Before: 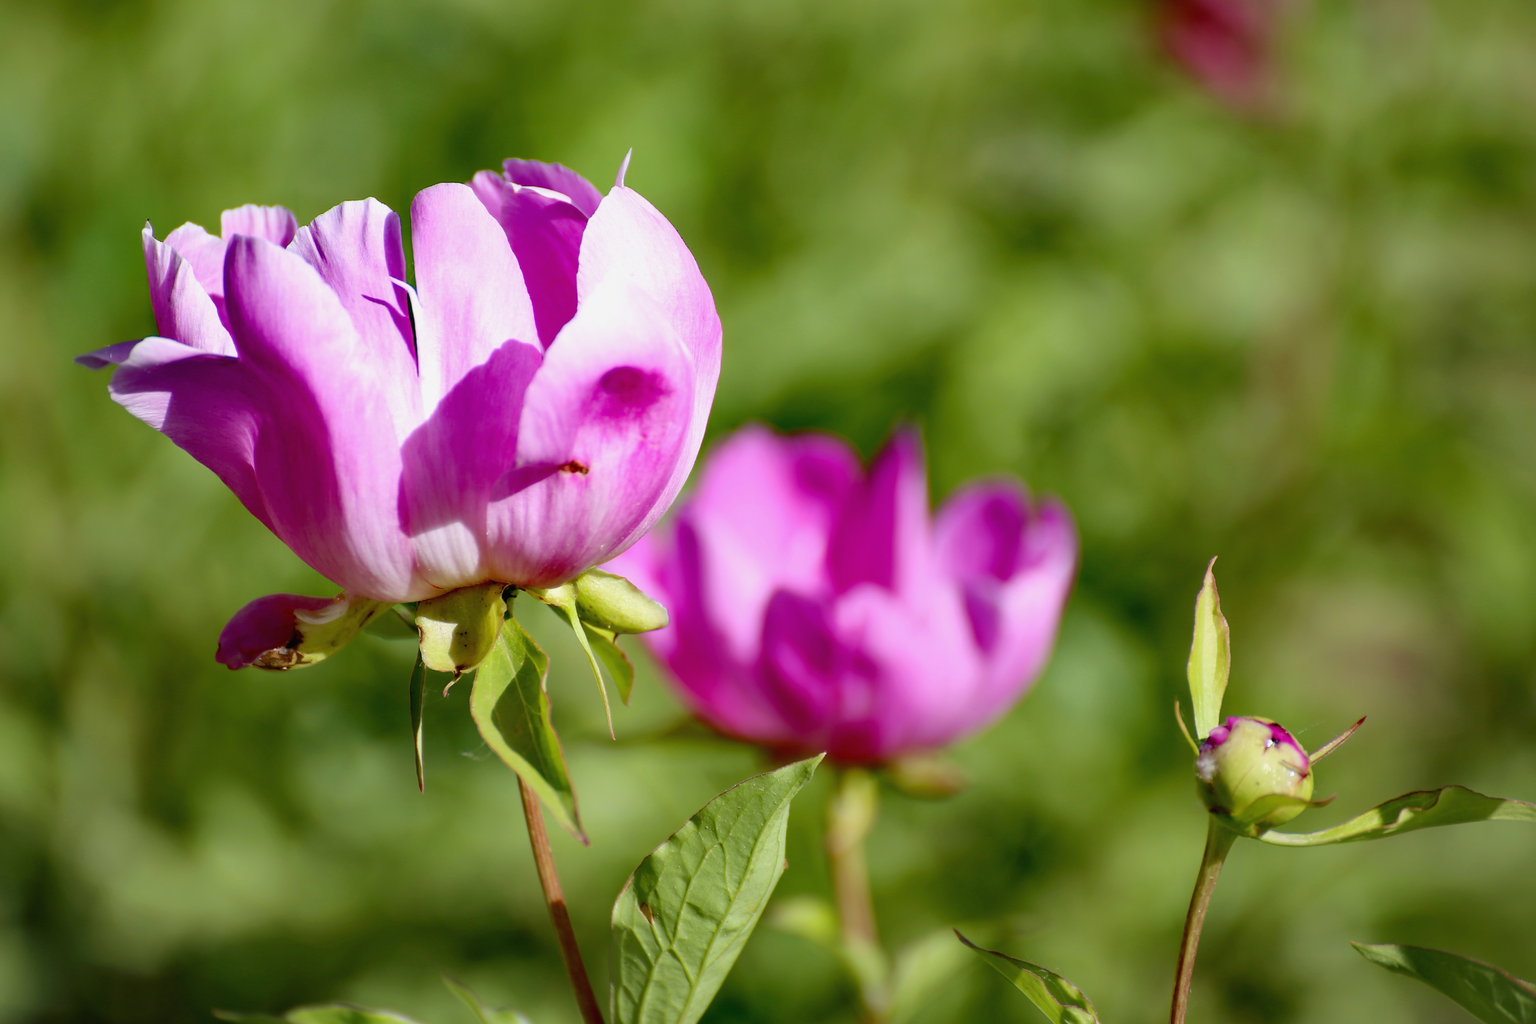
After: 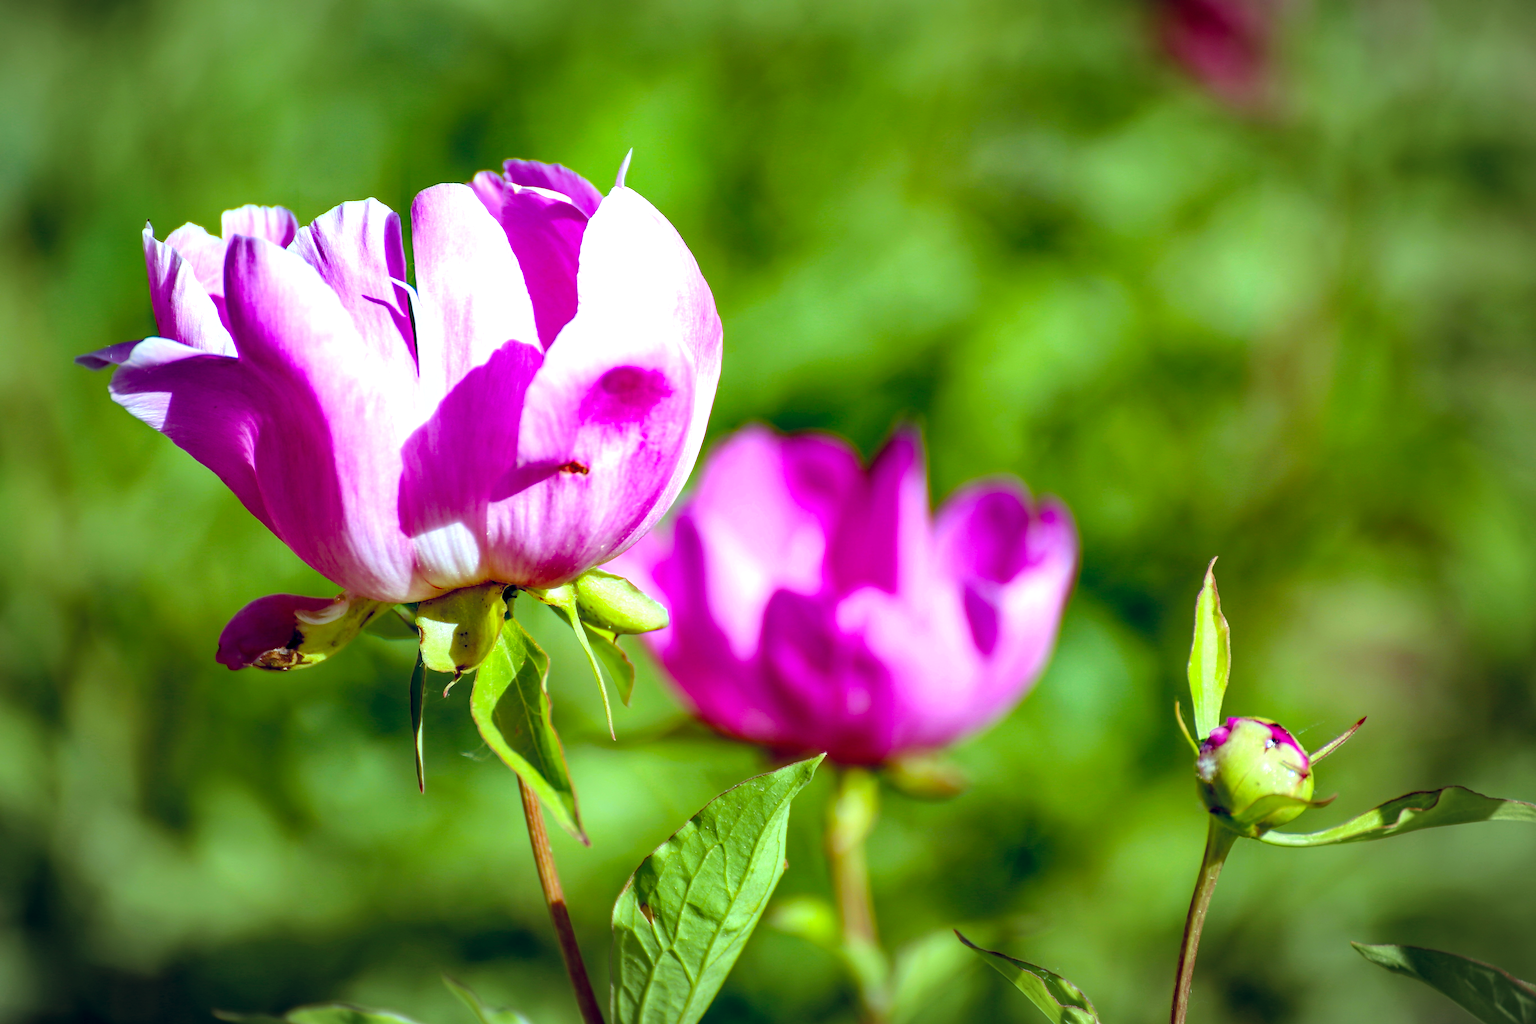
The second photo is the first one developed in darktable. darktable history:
vignetting: fall-off radius 98.91%, width/height ratio 1.345
color balance rgb: highlights gain › luminance 15.34%, highlights gain › chroma 3.979%, highlights gain › hue 206.8°, global offset › chroma 0.143%, global offset › hue 253.47°, perceptual saturation grading › global saturation 25.046%
haze removal: compatibility mode true, adaptive false
local contrast: on, module defaults
tone equalizer: -8 EV -0.45 EV, -7 EV -0.36 EV, -6 EV -0.304 EV, -5 EV -0.202 EV, -3 EV 0.249 EV, -2 EV 0.347 EV, -1 EV 0.373 EV, +0 EV 0.447 EV
